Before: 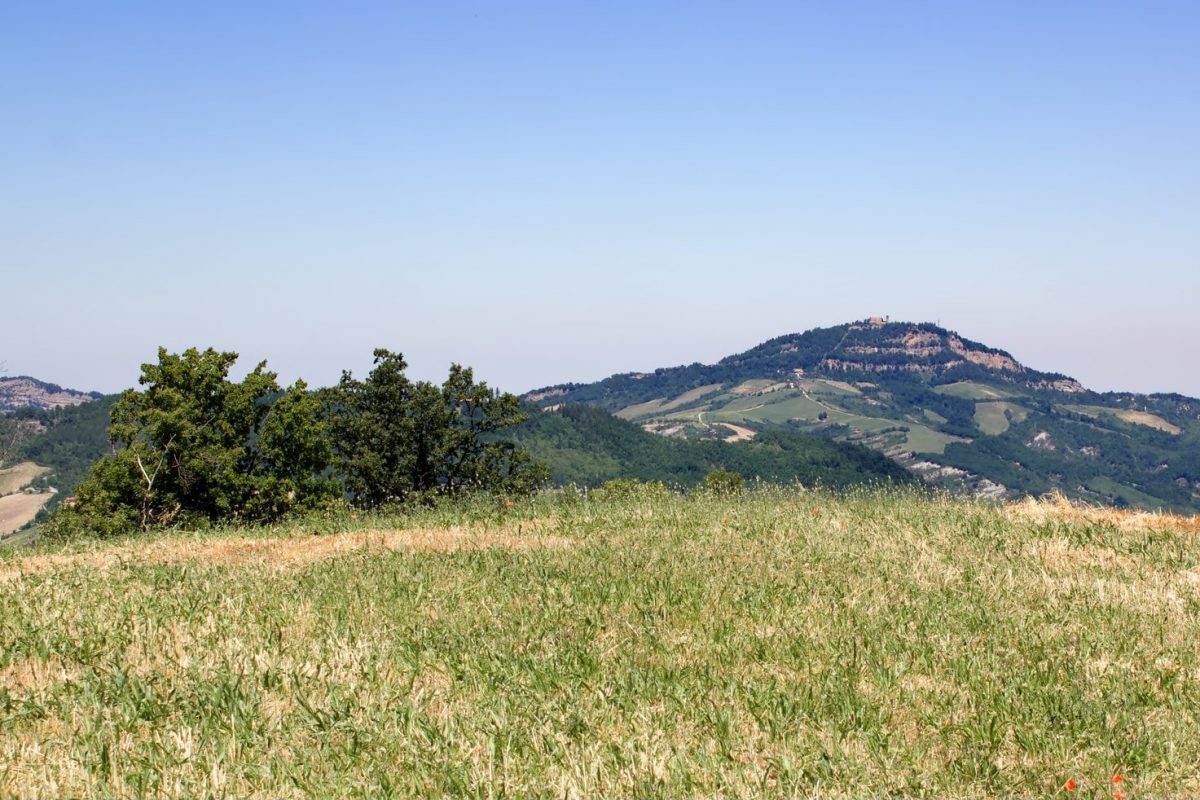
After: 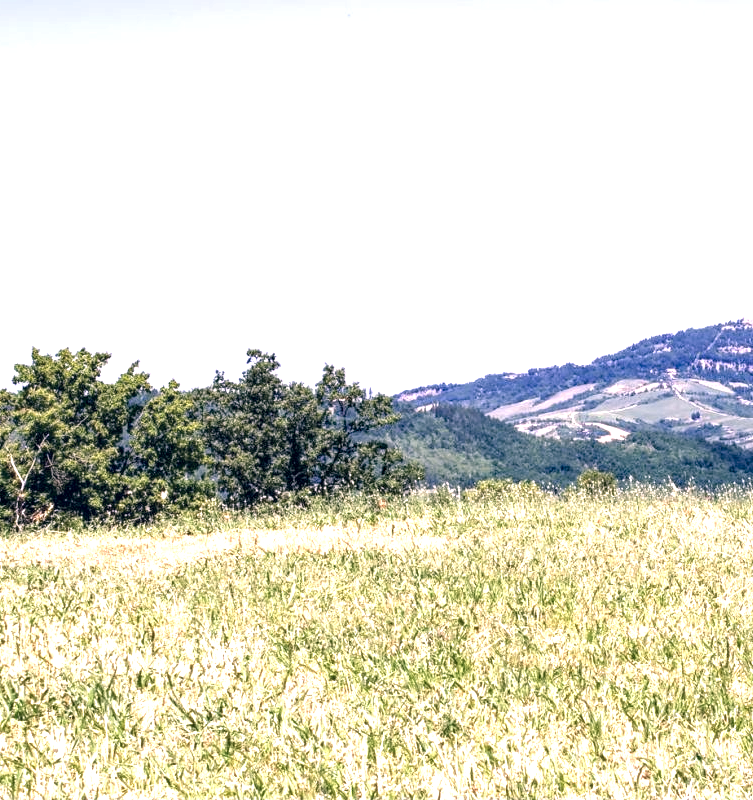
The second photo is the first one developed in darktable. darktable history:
local contrast: highlights 59%, detail 145%
white balance: red 0.948, green 1.02, blue 1.176
exposure: black level correction 0, exposure 1.3 EV, compensate exposure bias true, compensate highlight preservation false
color correction: highlights a* 14.46, highlights b* 5.85, shadows a* -5.53, shadows b* -15.24, saturation 0.85
crop: left 10.644%, right 26.528%
